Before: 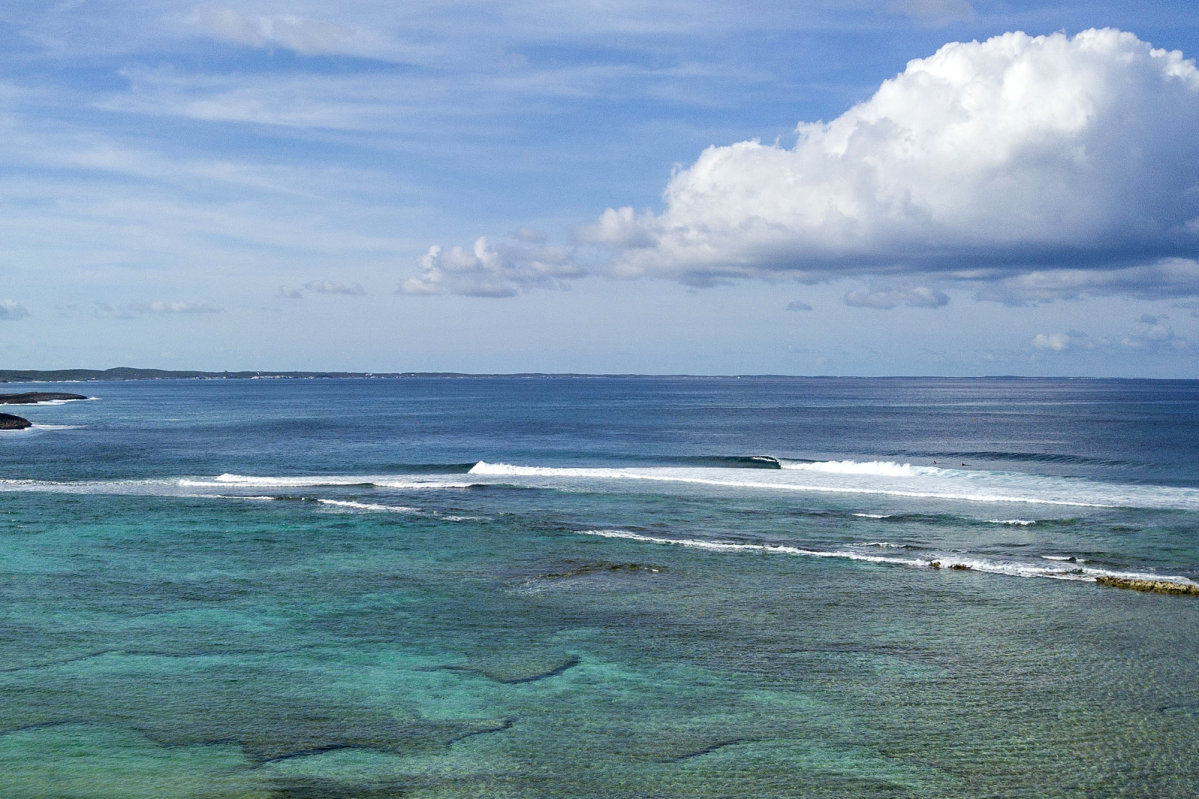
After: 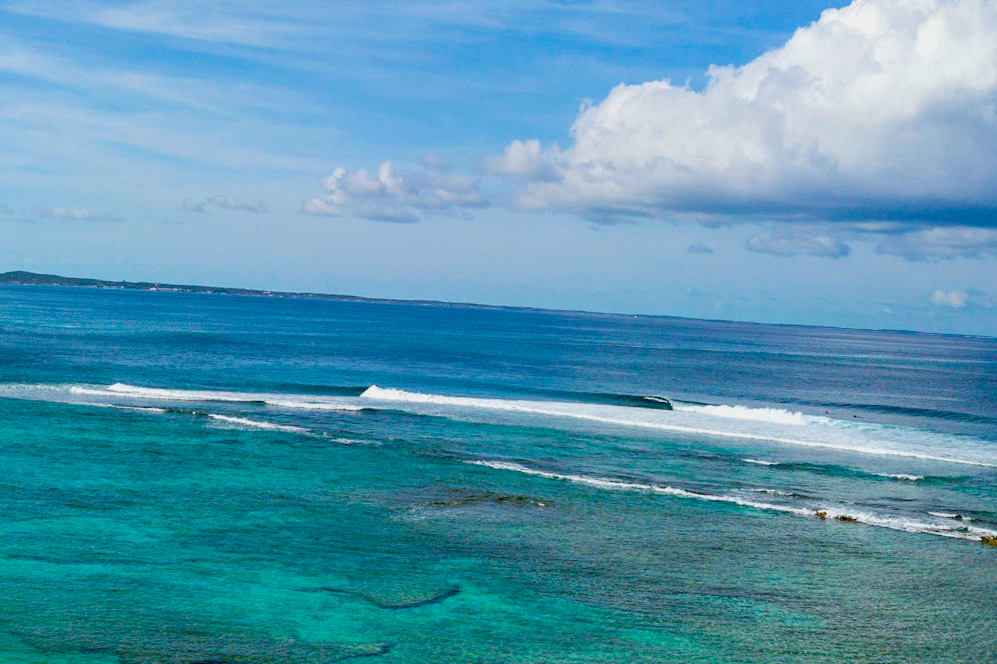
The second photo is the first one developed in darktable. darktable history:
contrast brightness saturation: saturation -0.17
color balance: input saturation 134.34%, contrast -10.04%, contrast fulcrum 19.67%, output saturation 133.51%
crop and rotate: angle -3.27°, left 5.211%, top 5.211%, right 4.607%, bottom 4.607%
